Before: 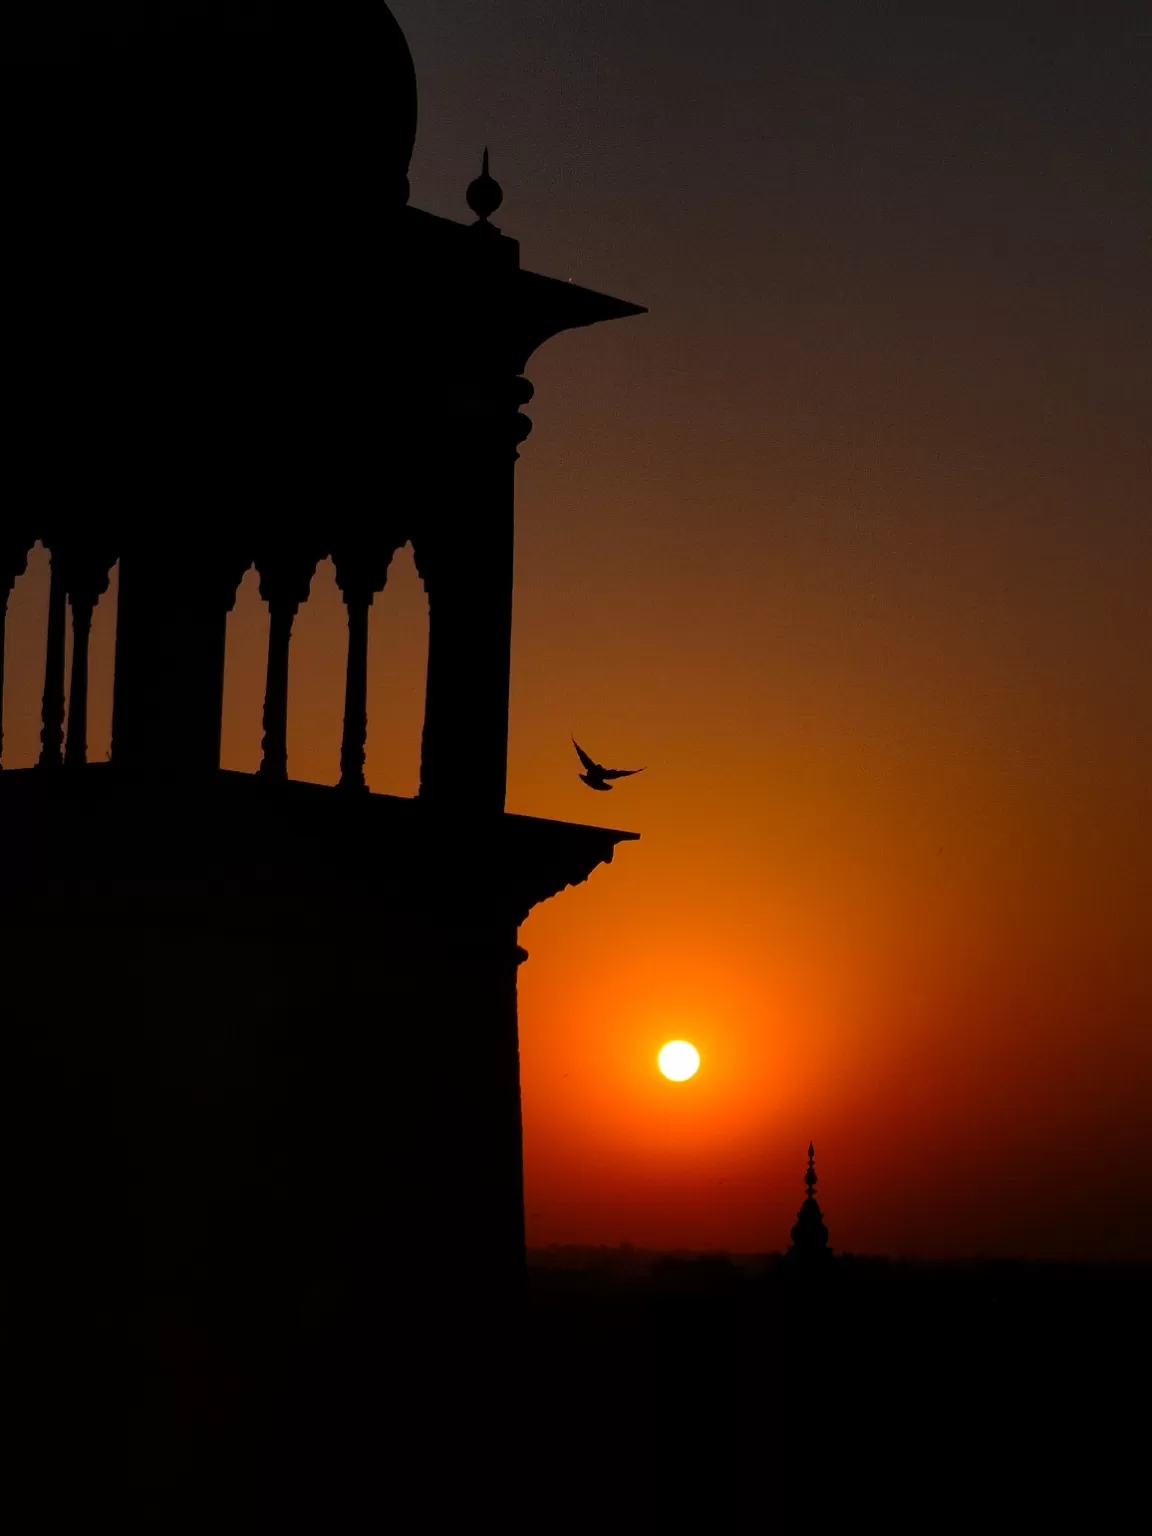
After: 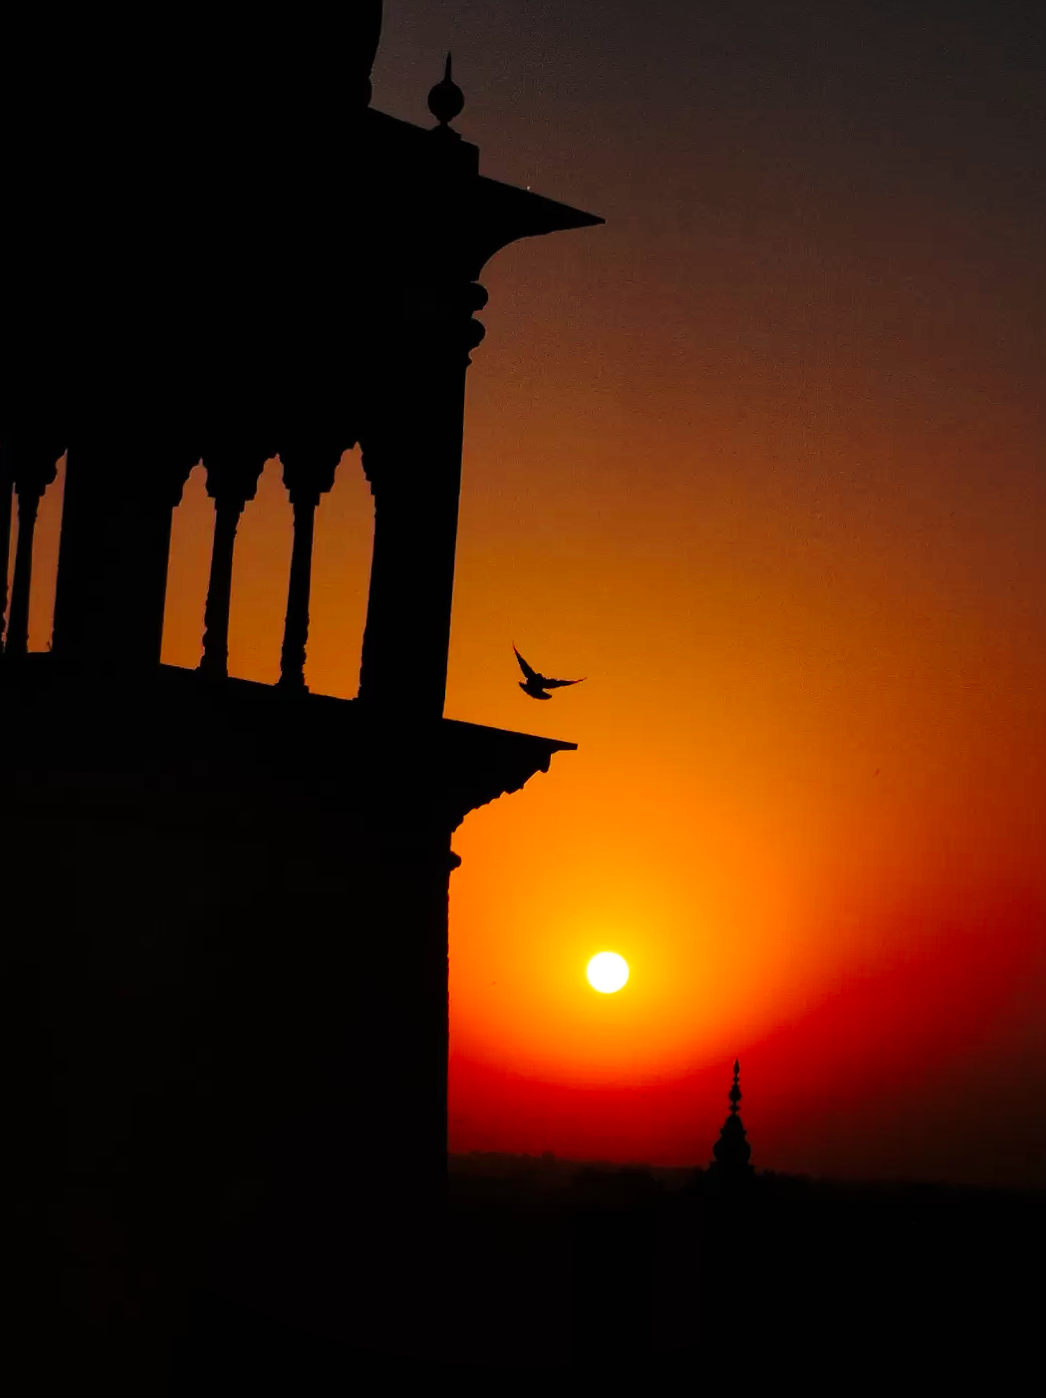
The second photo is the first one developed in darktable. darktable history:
base curve: curves: ch0 [(0, 0) (0.028, 0.03) (0.121, 0.232) (0.46, 0.748) (0.859, 0.968) (1, 1)], preserve colors none
crop and rotate: angle -2.15°, left 3.085%, top 3.831%, right 1.571%, bottom 0.644%
vignetting: fall-off radius 61.21%, brightness -0.268
exposure: black level correction 0, compensate highlight preservation false
